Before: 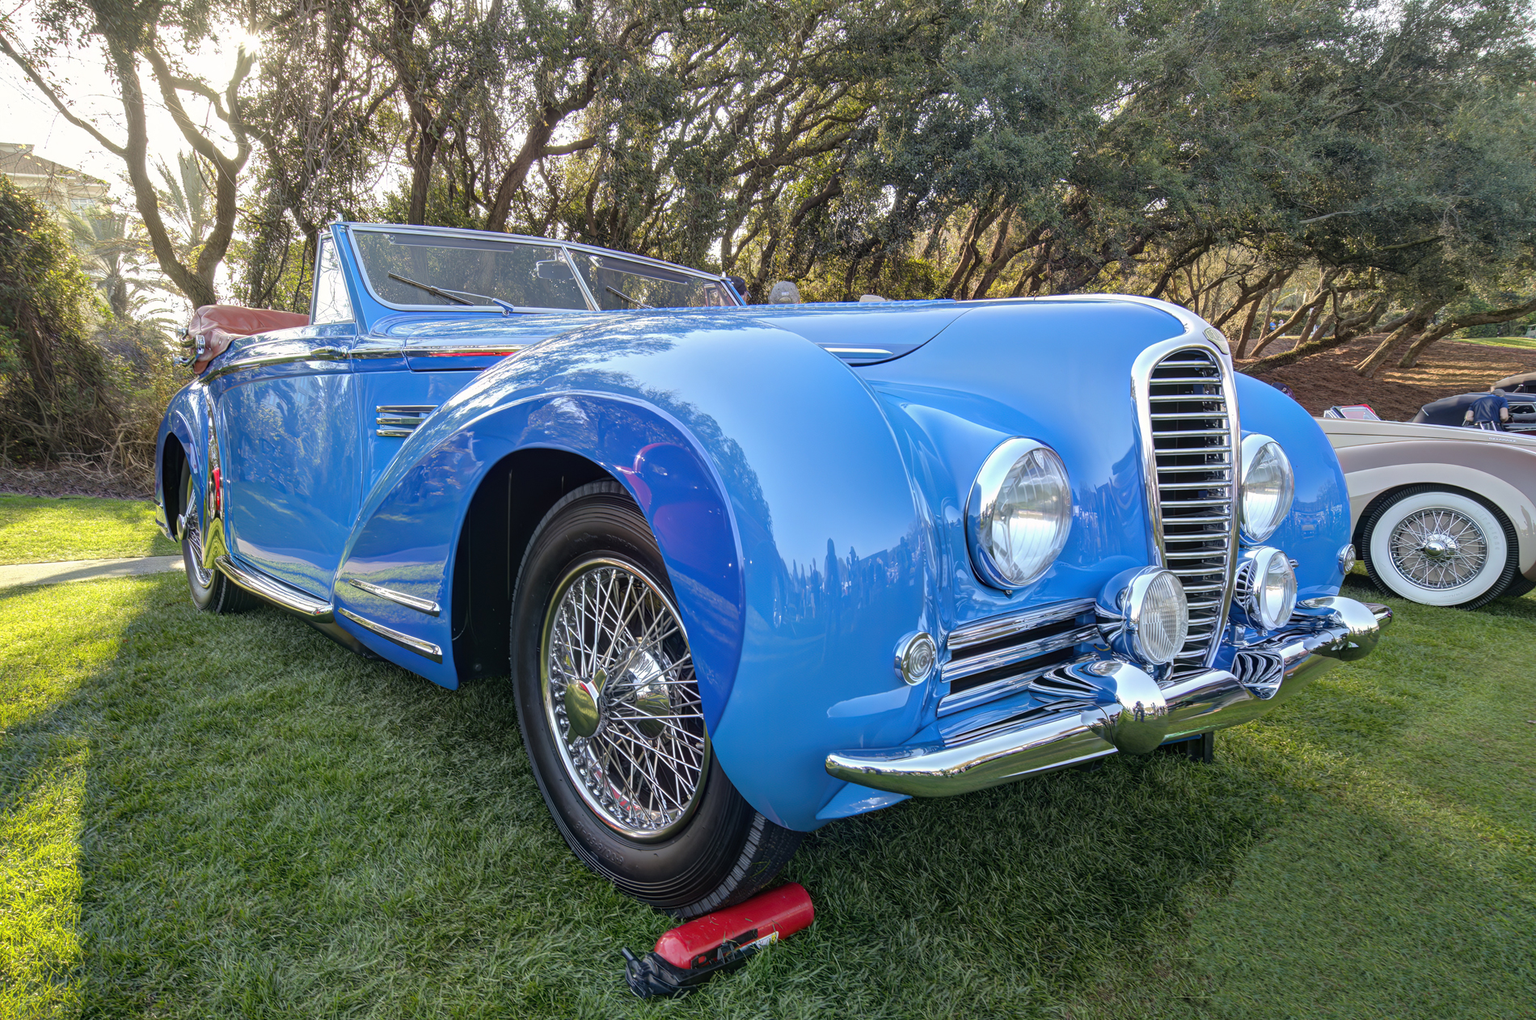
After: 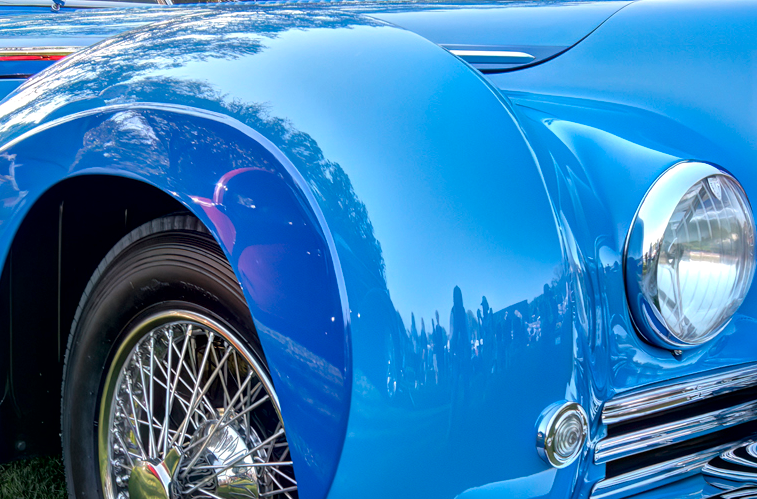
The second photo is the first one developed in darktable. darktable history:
local contrast: mode bilateral grid, contrast 21, coarseness 50, detail 162%, midtone range 0.2
crop: left 30.039%, top 30.112%, right 30.093%, bottom 30.3%
